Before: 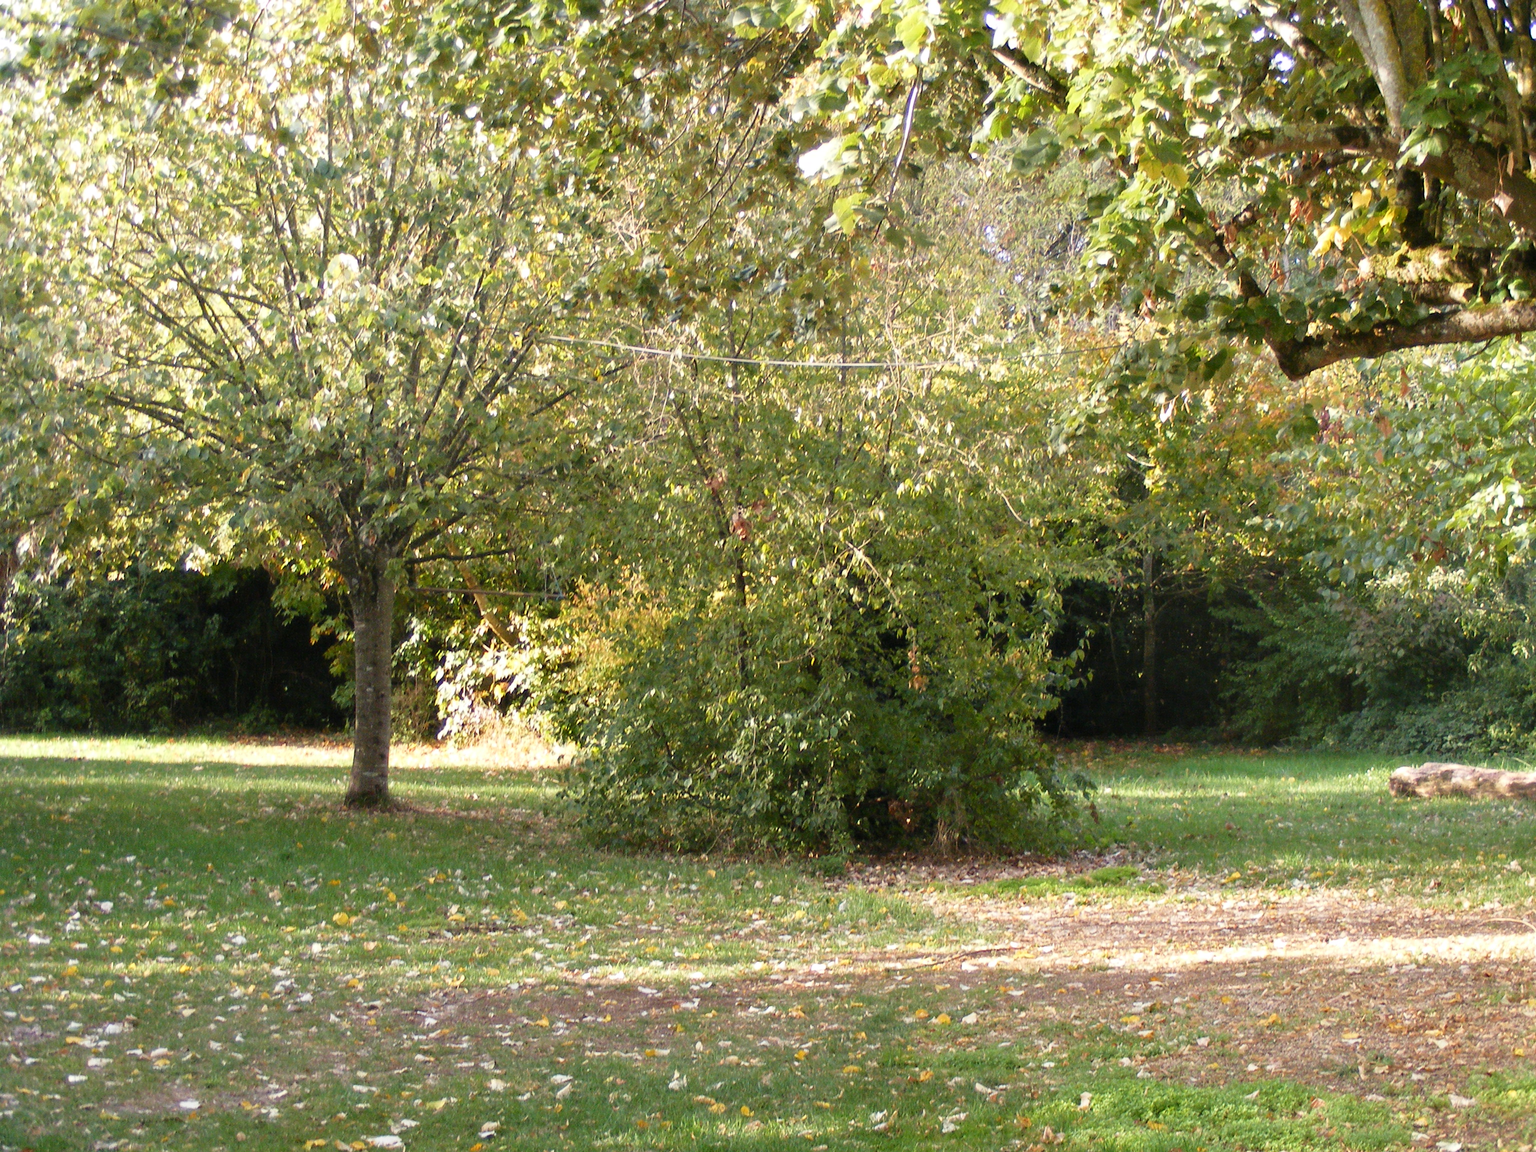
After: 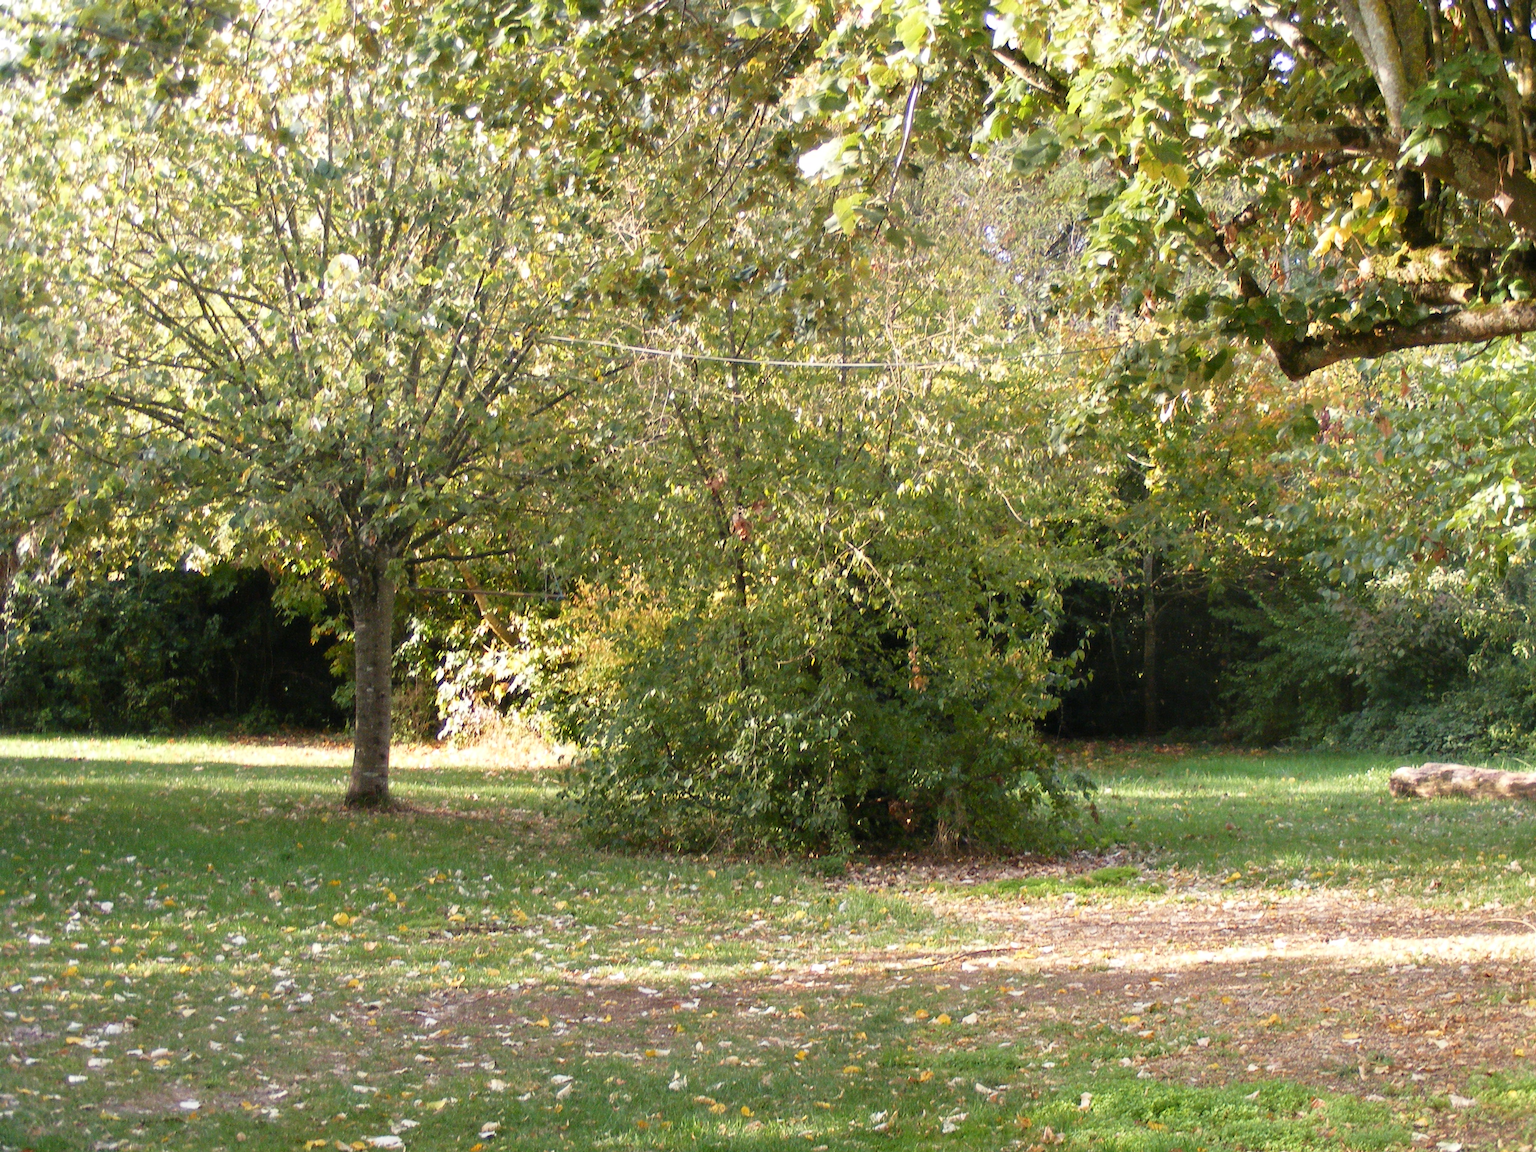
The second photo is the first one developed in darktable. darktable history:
contrast brightness saturation: contrast 0.046
